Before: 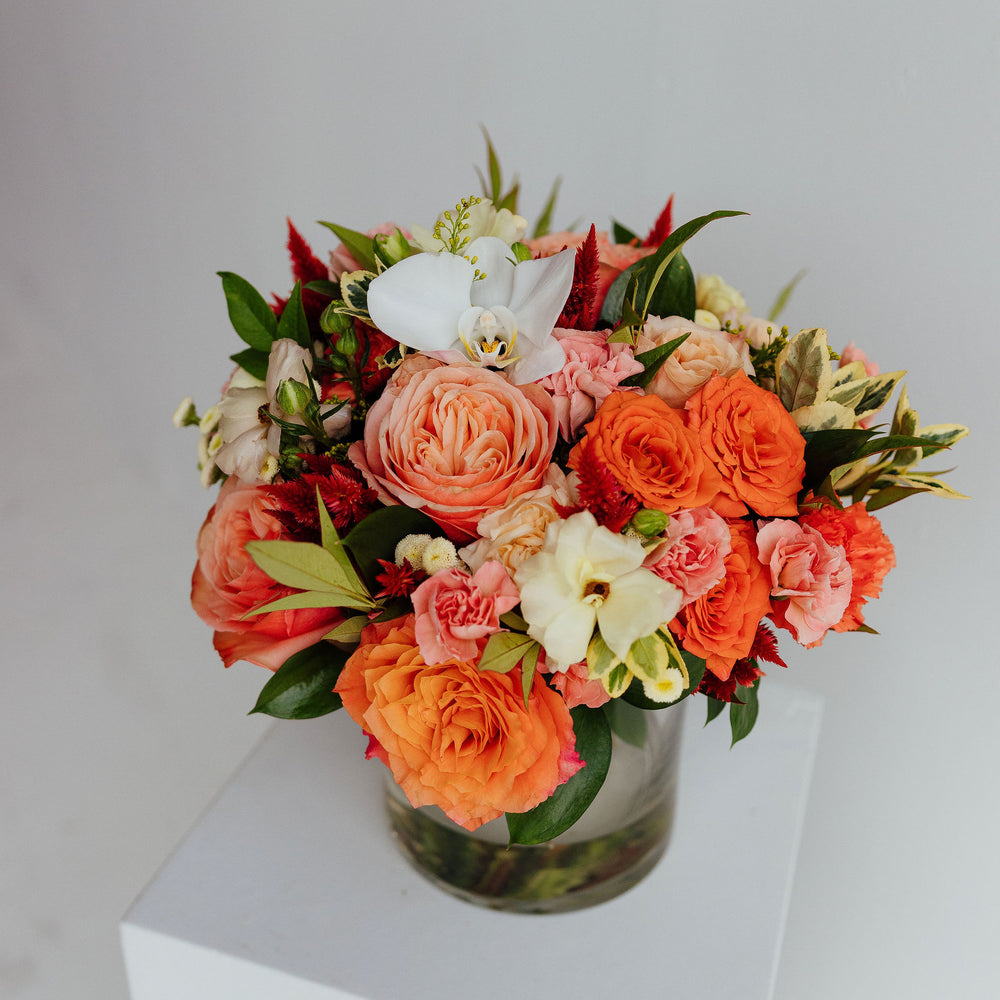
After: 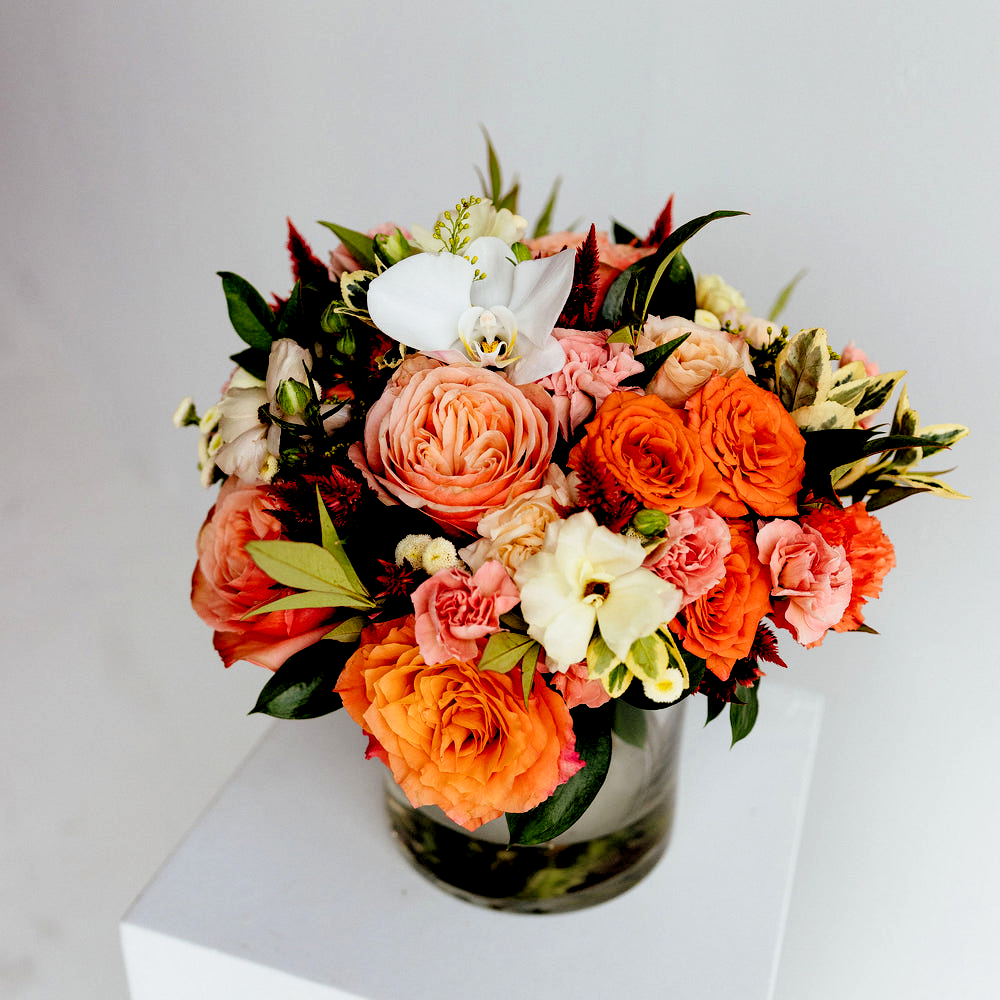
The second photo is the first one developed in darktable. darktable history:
filmic rgb: black relative exposure -8.7 EV, white relative exposure 2.7 EV, threshold 3 EV, target black luminance 0%, hardness 6.25, latitude 75%, contrast 1.325, highlights saturation mix -5%, preserve chrominance no, color science v5 (2021), iterations of high-quality reconstruction 0, enable highlight reconstruction true
exposure: exposure 0.02 EV, compensate highlight preservation false
rgb levels: levels [[0.029, 0.461, 0.922], [0, 0.5, 1], [0, 0.5, 1]]
